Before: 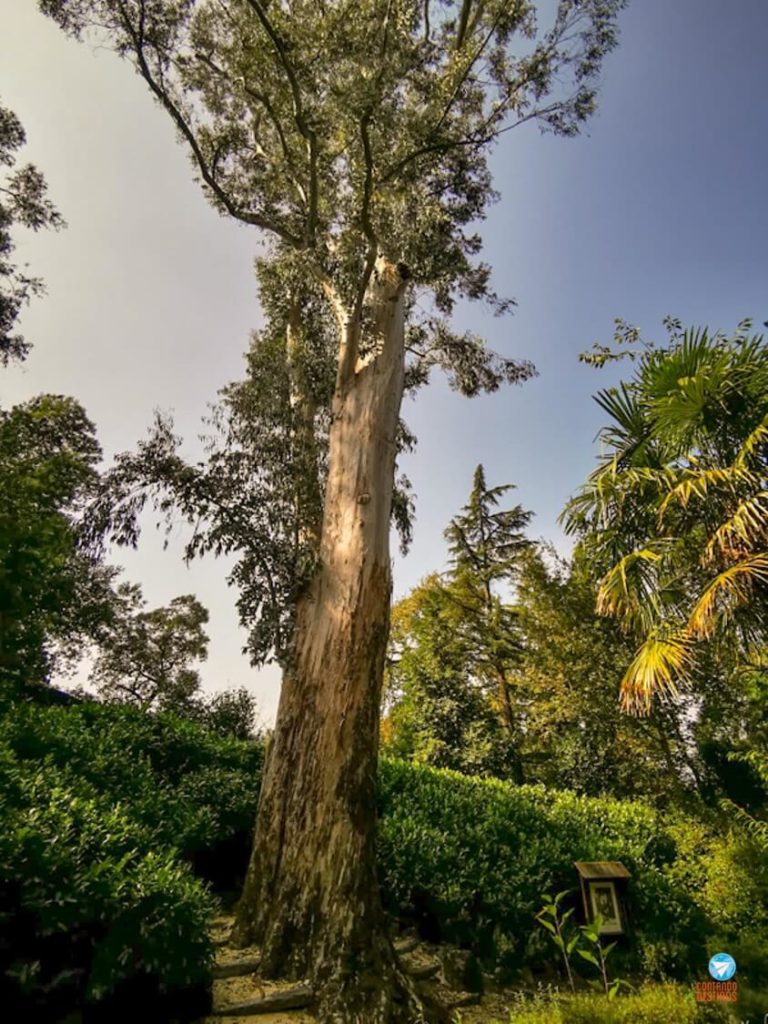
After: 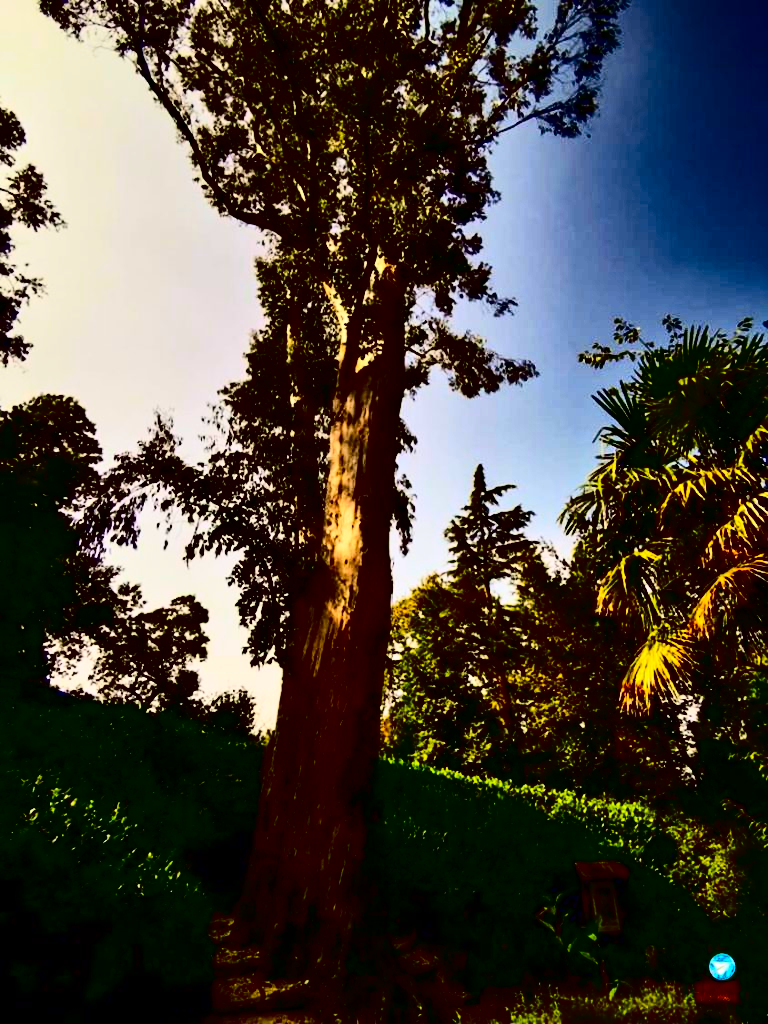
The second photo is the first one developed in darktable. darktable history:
contrast brightness saturation: contrast 0.784, brightness -0.987, saturation 0.999
